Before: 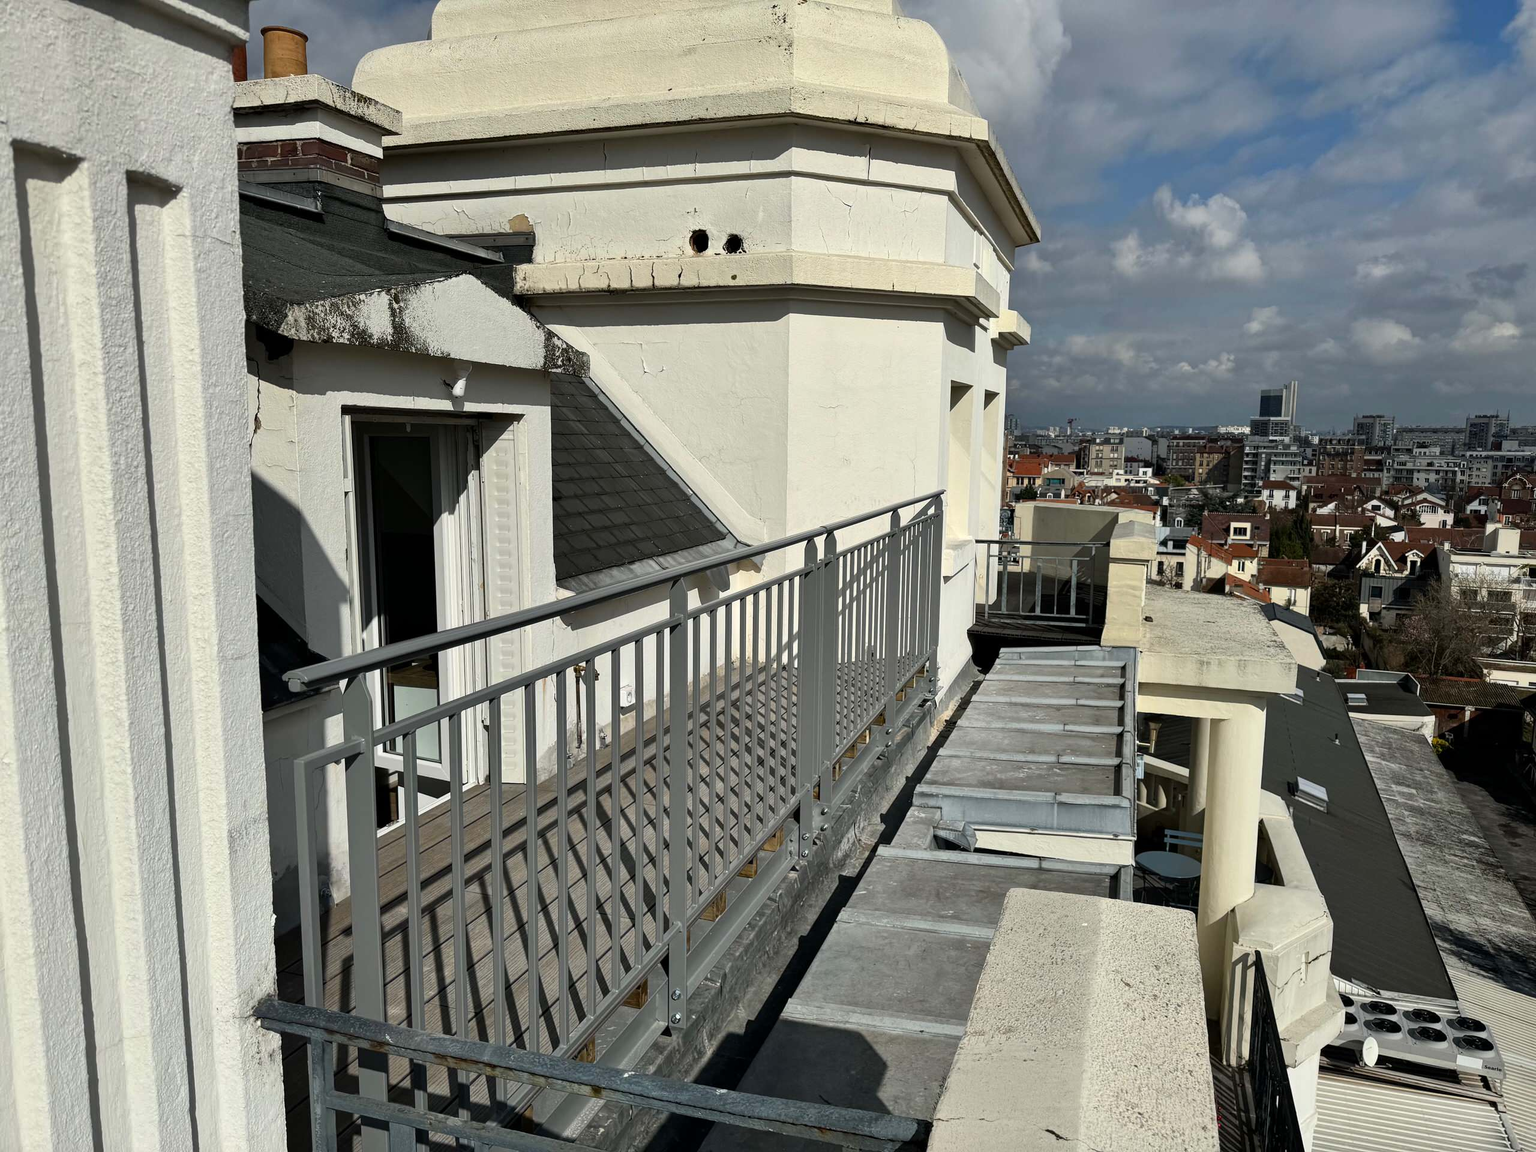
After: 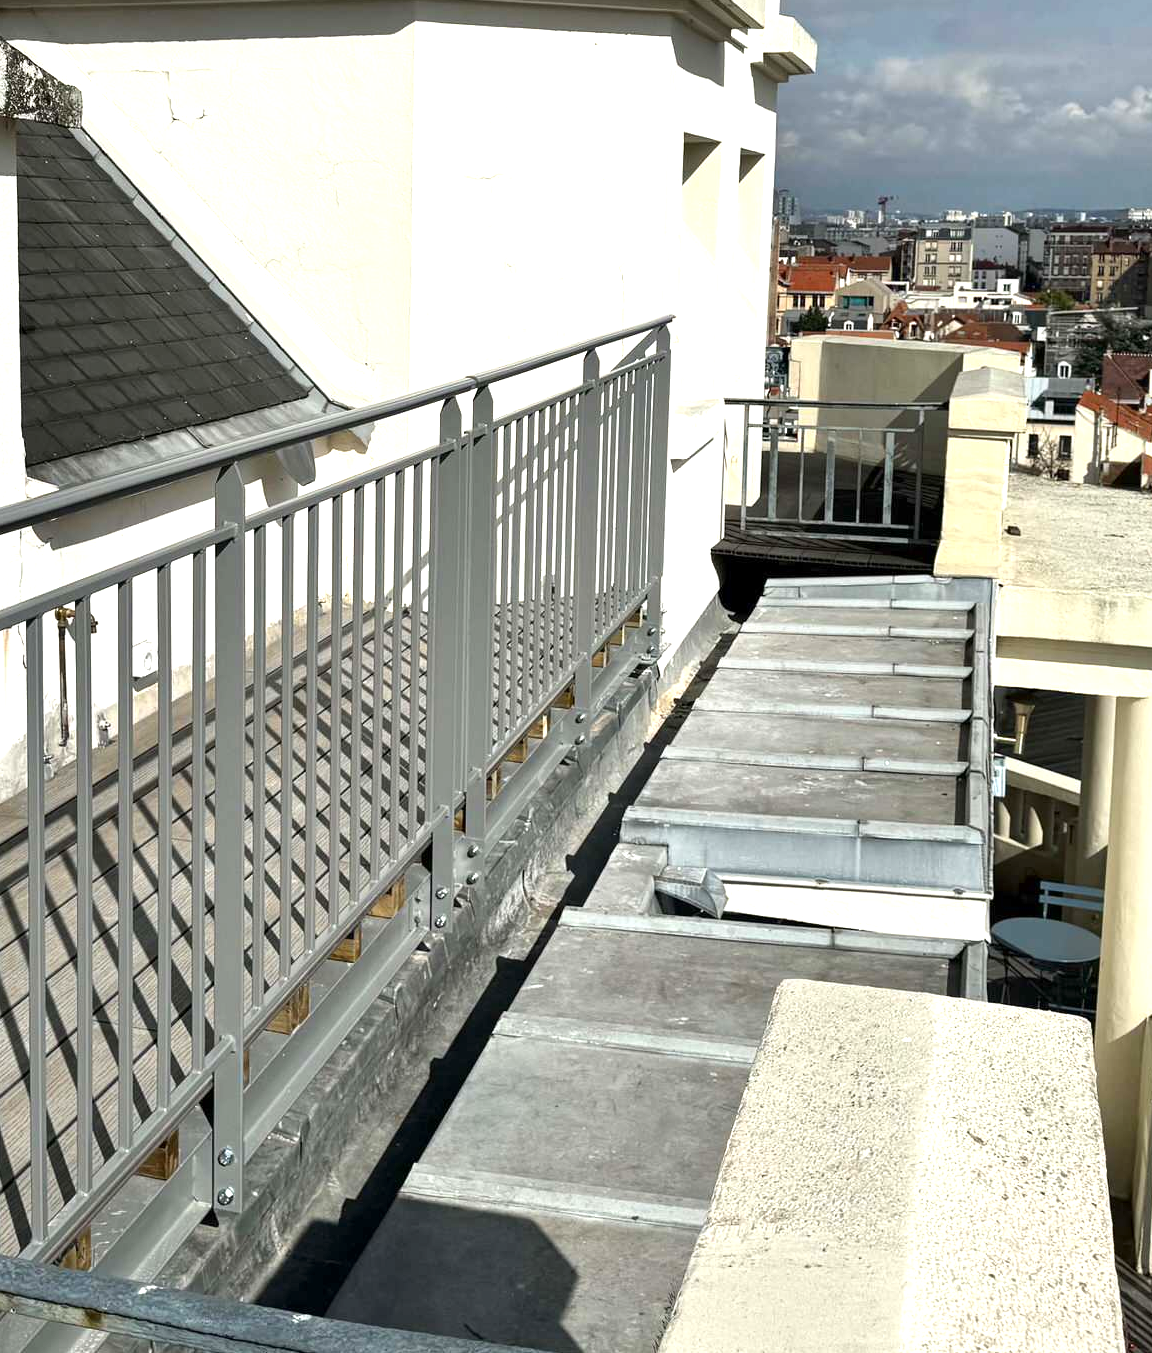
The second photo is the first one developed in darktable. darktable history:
crop: left 35.233%, top 26.12%, right 19.759%, bottom 3.366%
exposure: exposure 0.923 EV, compensate highlight preservation false
